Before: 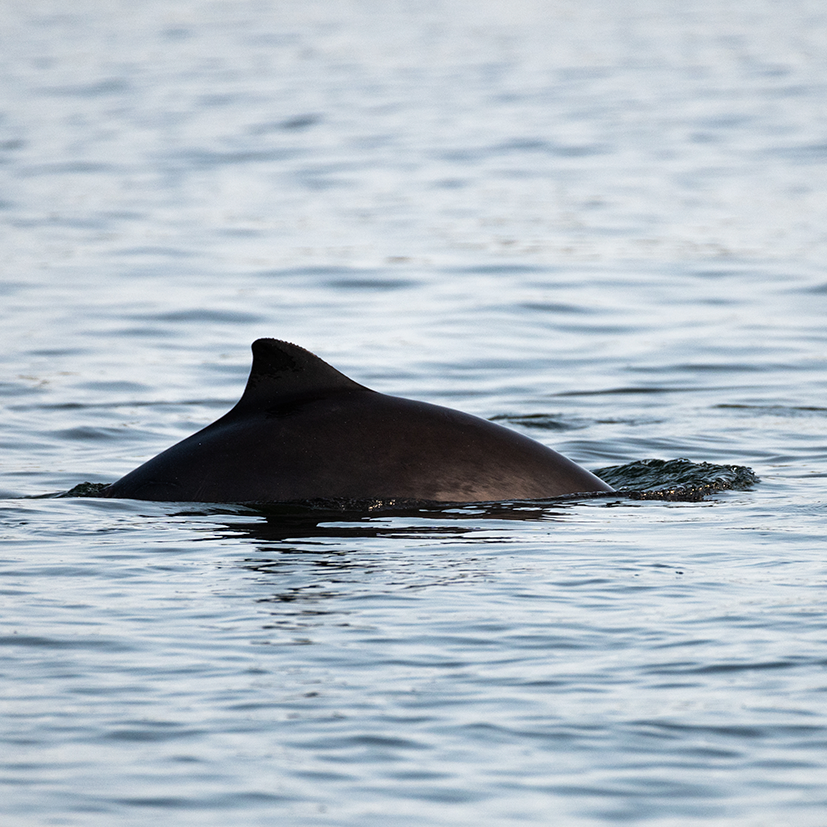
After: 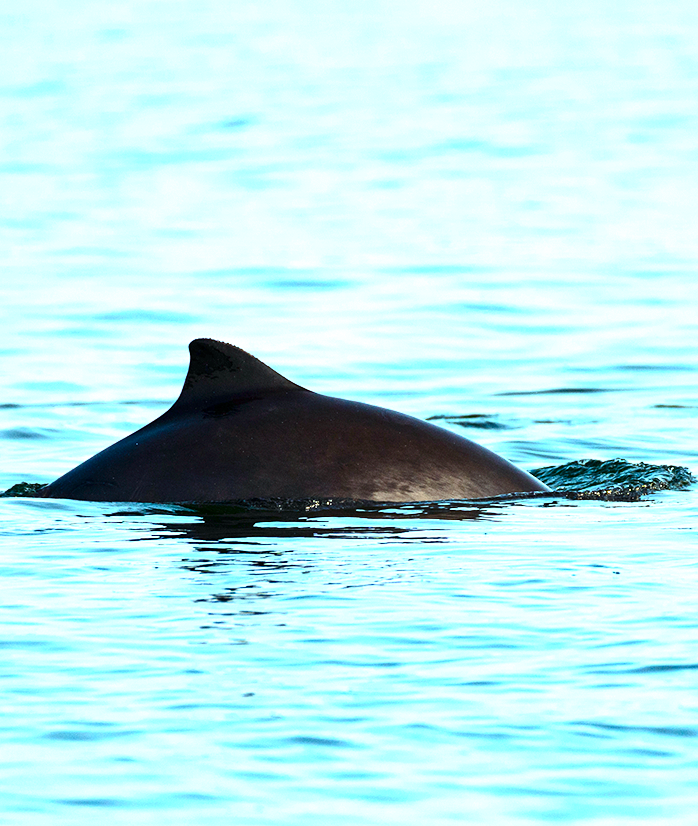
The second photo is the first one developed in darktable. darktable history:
crop: left 7.653%, right 7.838%
tone curve: curves: ch0 [(0, 0) (0.055, 0.031) (0.282, 0.215) (0.729, 0.785) (1, 1)], color space Lab, independent channels, preserve colors none
local contrast: mode bilateral grid, contrast 20, coarseness 50, detail 119%, midtone range 0.2
color balance rgb: shadows lift › chroma 2.01%, shadows lift › hue 221.99°, power › hue 75.27°, highlights gain › chroma 4.121%, highlights gain › hue 201.17°, perceptual saturation grading › global saturation 40.361%, perceptual saturation grading › highlights -25.44%, perceptual saturation grading › mid-tones 35.614%, perceptual saturation grading › shadows 35.499%, global vibrance 20%
exposure: black level correction 0, exposure 1.353 EV, compensate highlight preservation false
